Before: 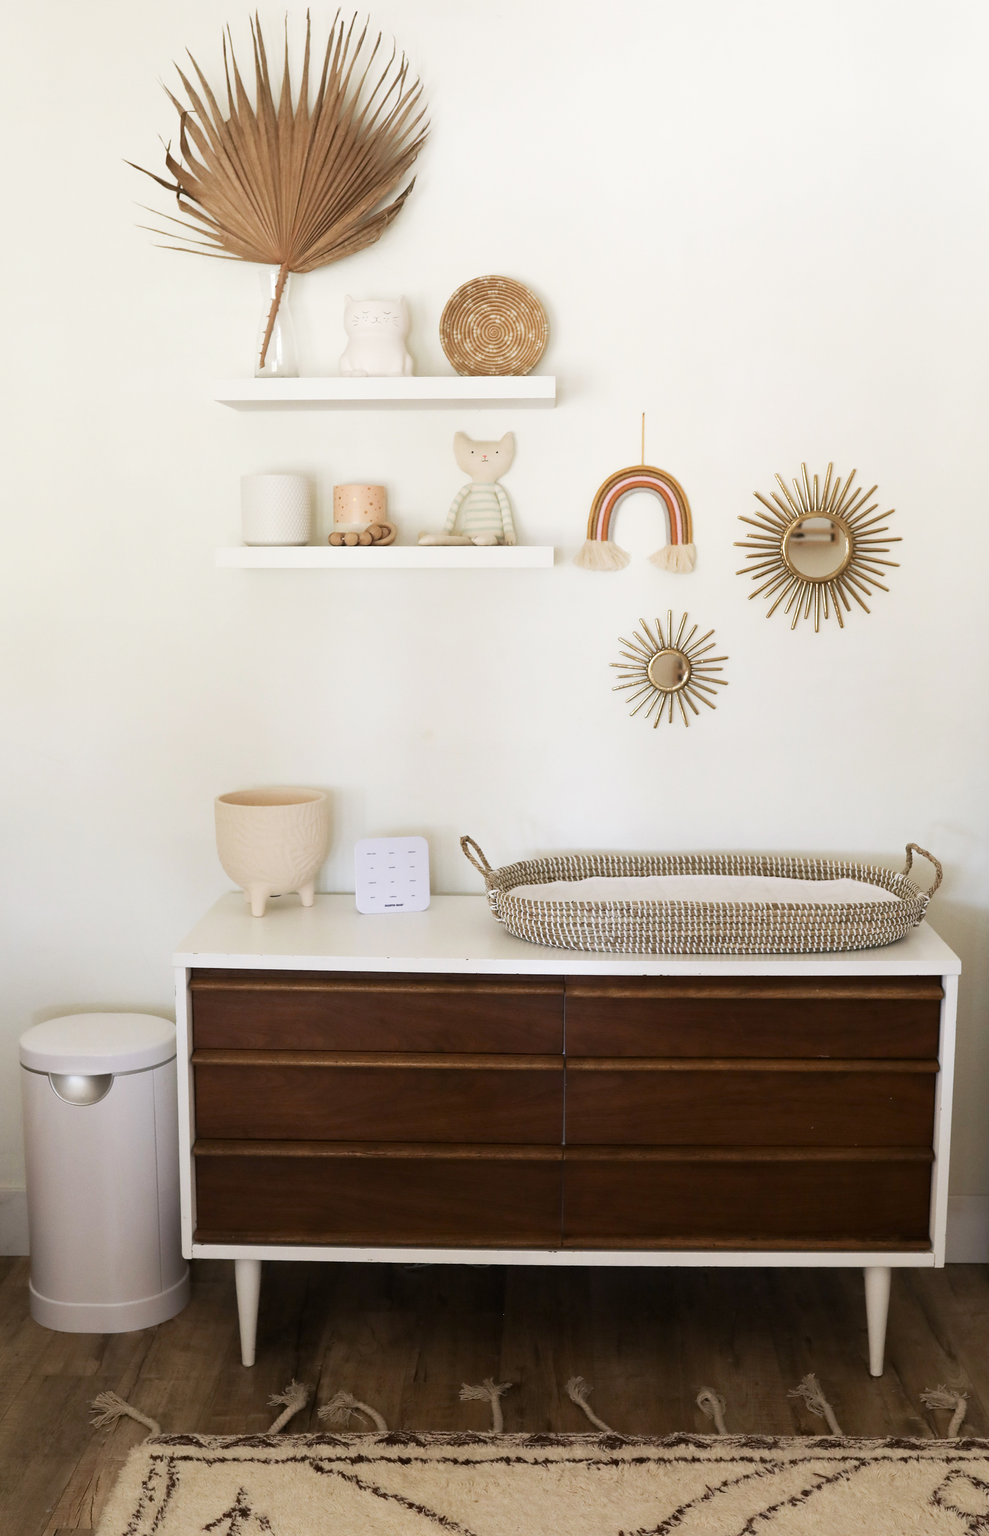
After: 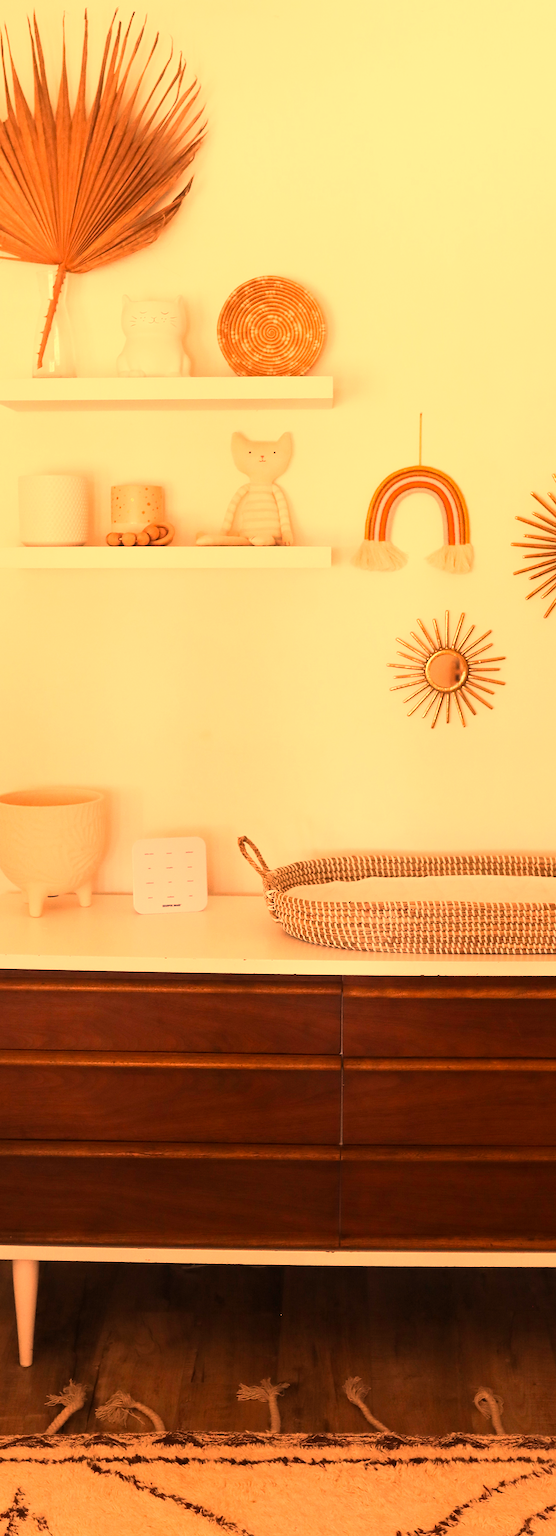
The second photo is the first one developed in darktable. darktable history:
crop and rotate: left 22.516%, right 21.234%
white balance: red 1.467, blue 0.684
